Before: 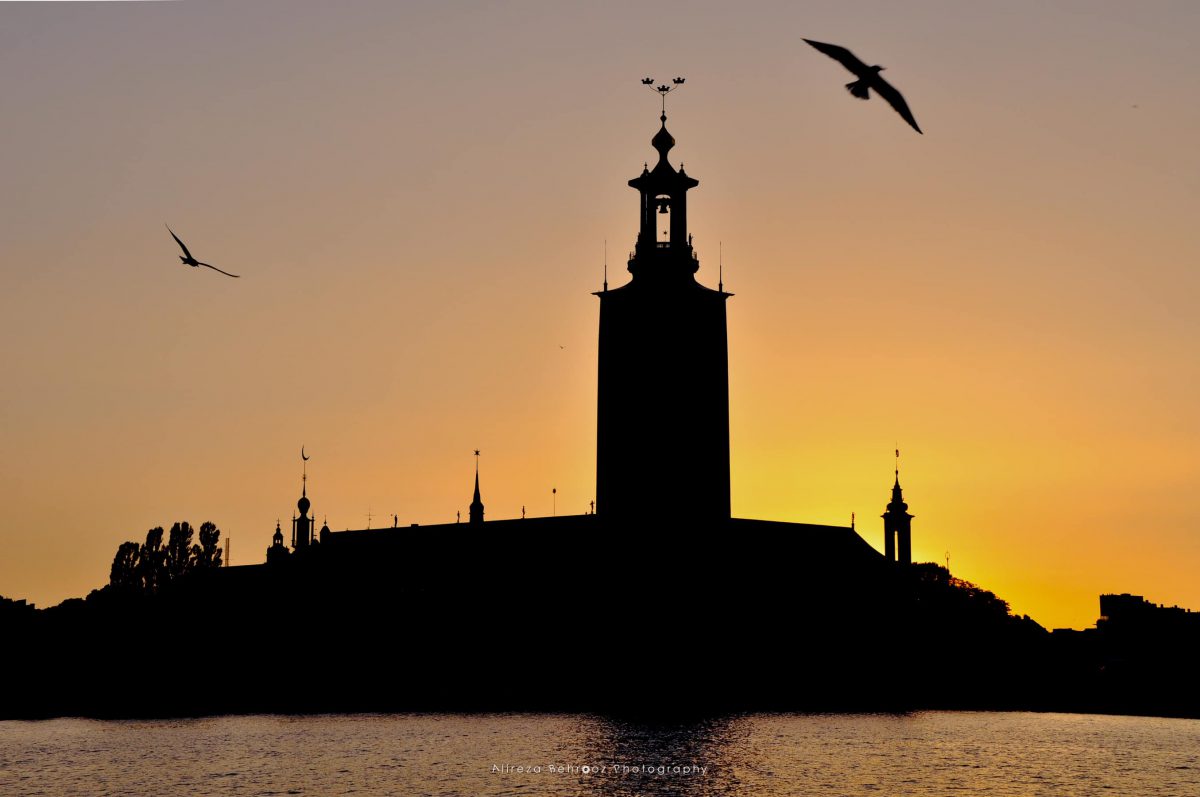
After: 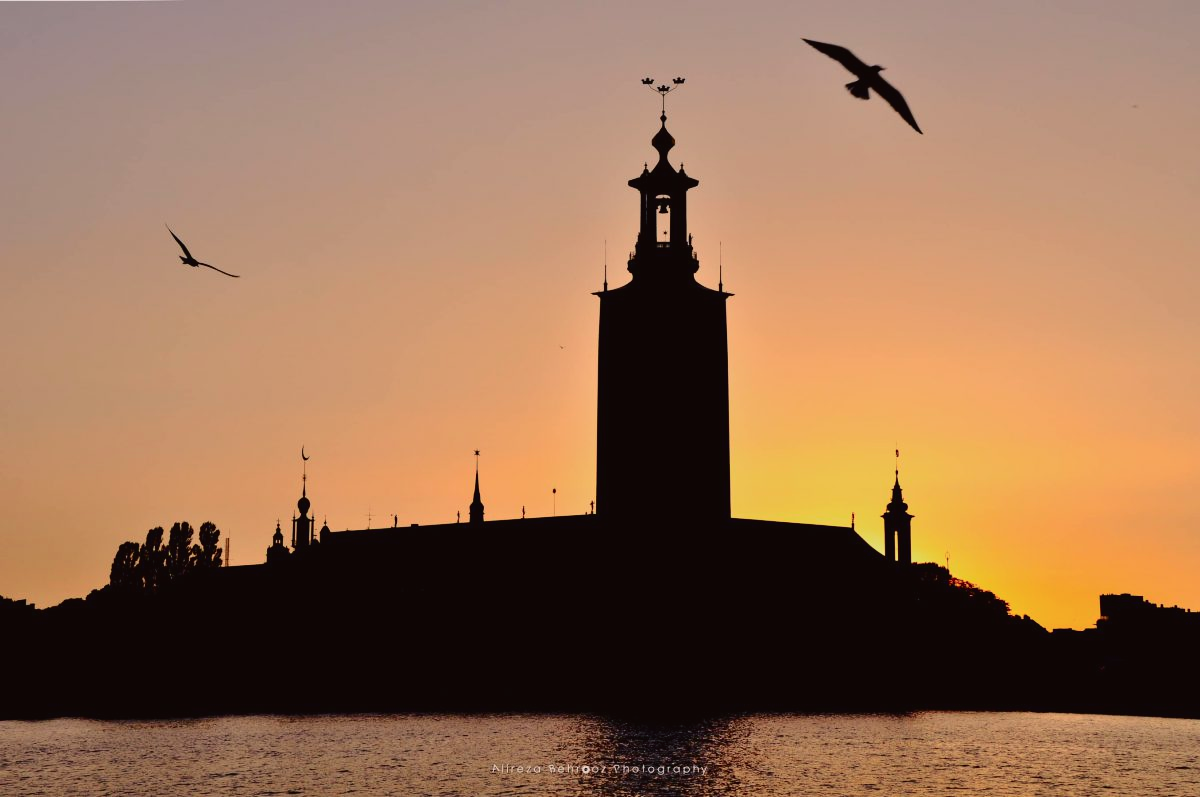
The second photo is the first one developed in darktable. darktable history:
tone curve: curves: ch0 [(0, 0.019) (0.204, 0.162) (0.491, 0.519) (0.748, 0.765) (1, 0.919)]; ch1 [(0, 0) (0.201, 0.113) (0.372, 0.282) (0.443, 0.434) (0.496, 0.504) (0.566, 0.585) (0.761, 0.803) (1, 1)]; ch2 [(0, 0) (0.434, 0.447) (0.483, 0.487) (0.555, 0.563) (0.697, 0.68) (1, 1)], color space Lab, independent channels, preserve colors none
